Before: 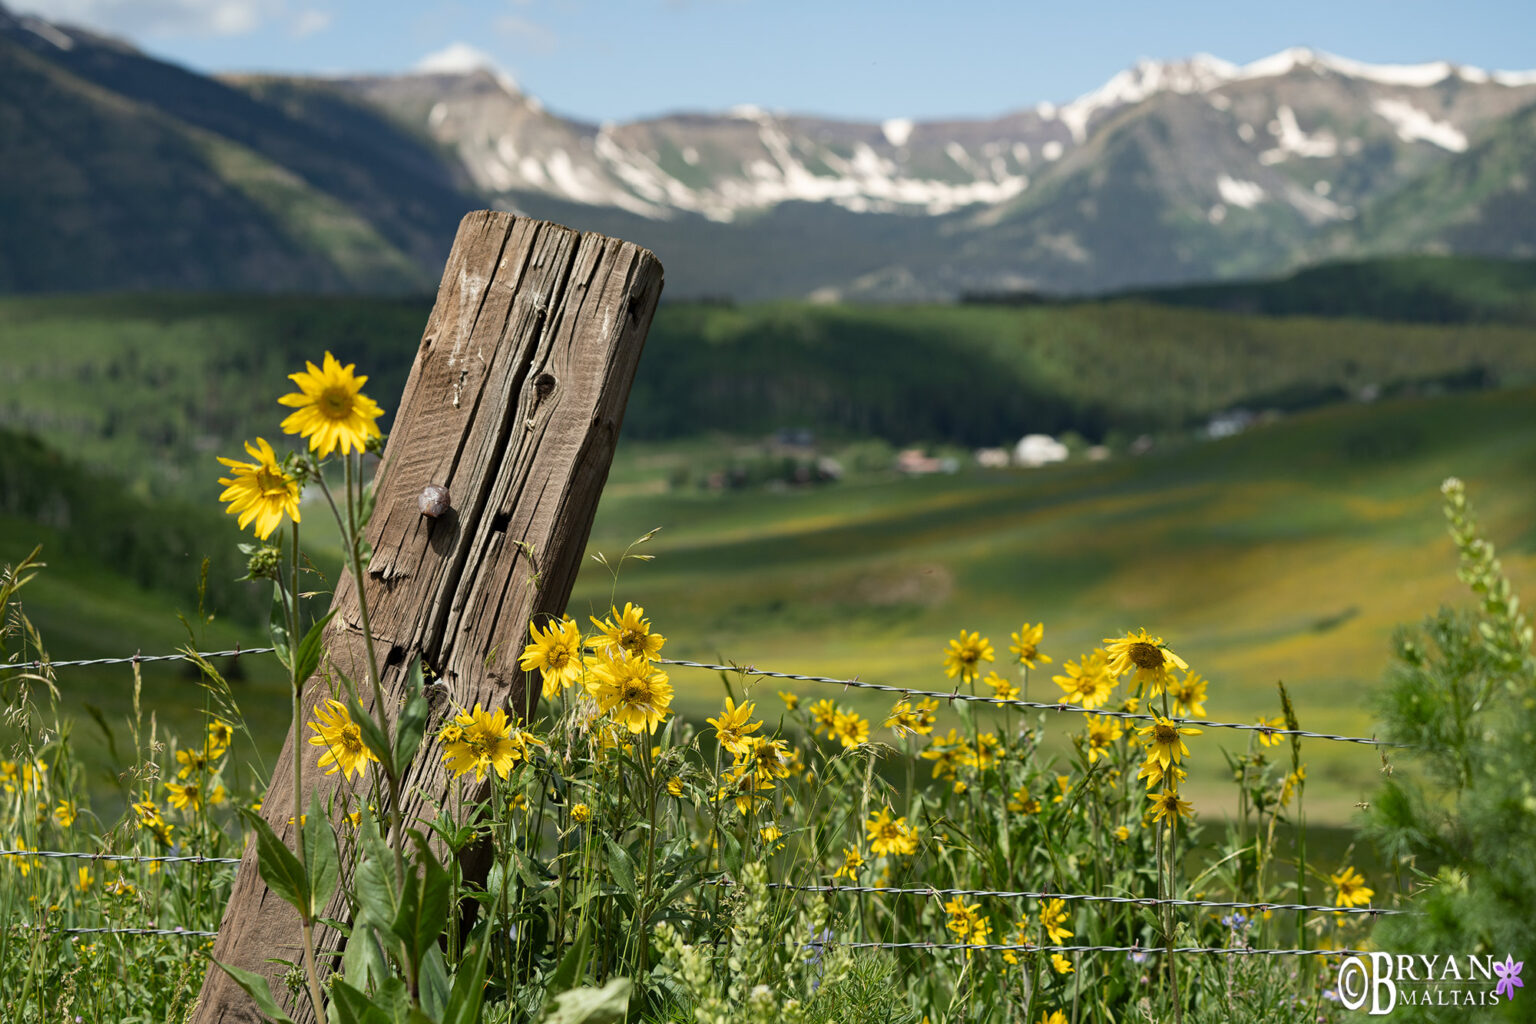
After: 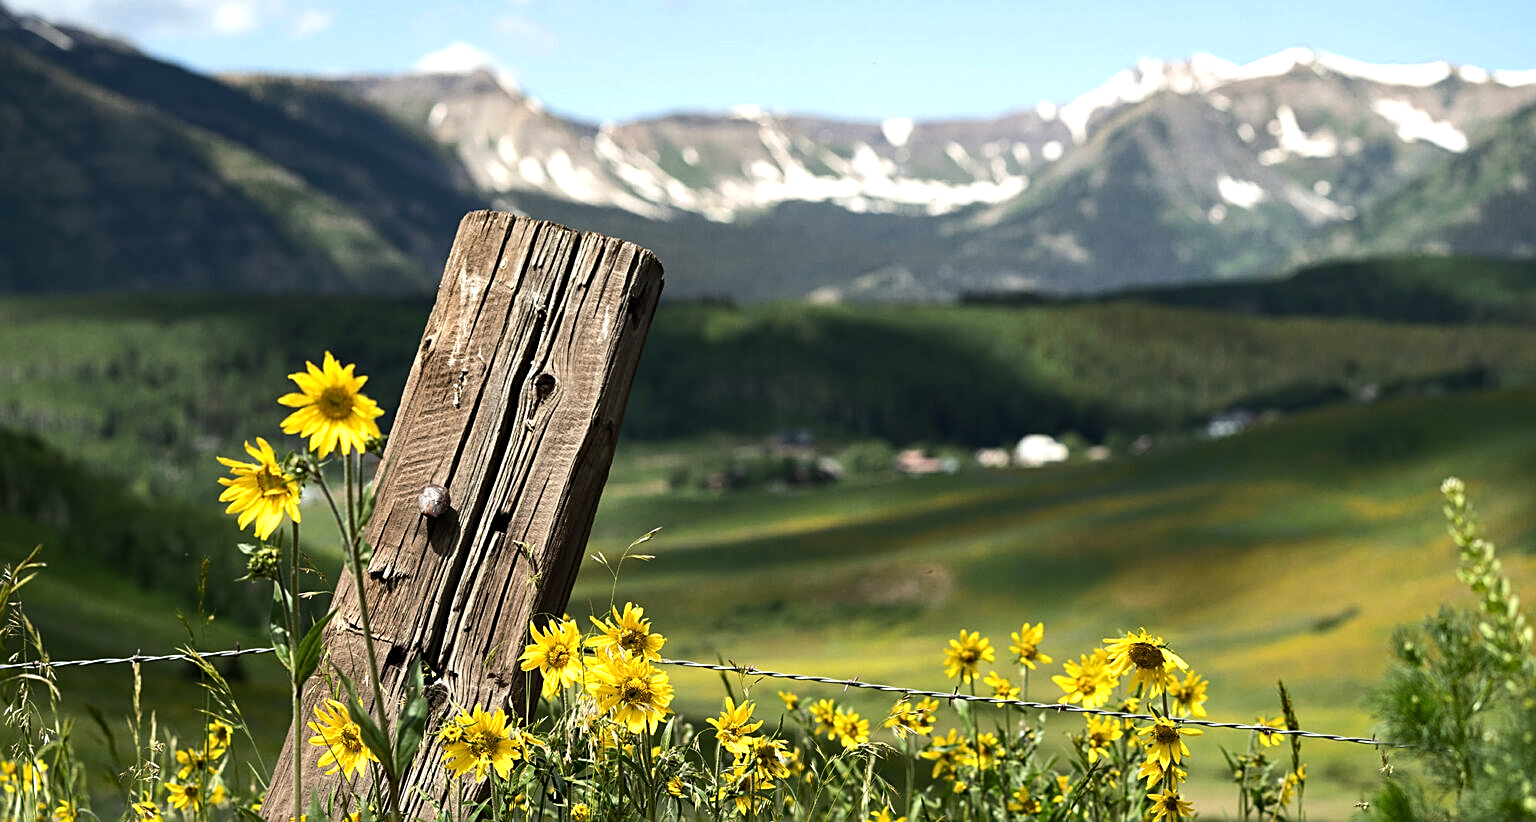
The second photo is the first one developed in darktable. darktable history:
crop: bottom 19.644%
sharpen: on, module defaults
tone equalizer: -8 EV -0.75 EV, -7 EV -0.7 EV, -6 EV -0.6 EV, -5 EV -0.4 EV, -3 EV 0.4 EV, -2 EV 0.6 EV, -1 EV 0.7 EV, +0 EV 0.75 EV, edges refinement/feathering 500, mask exposure compensation -1.57 EV, preserve details no
